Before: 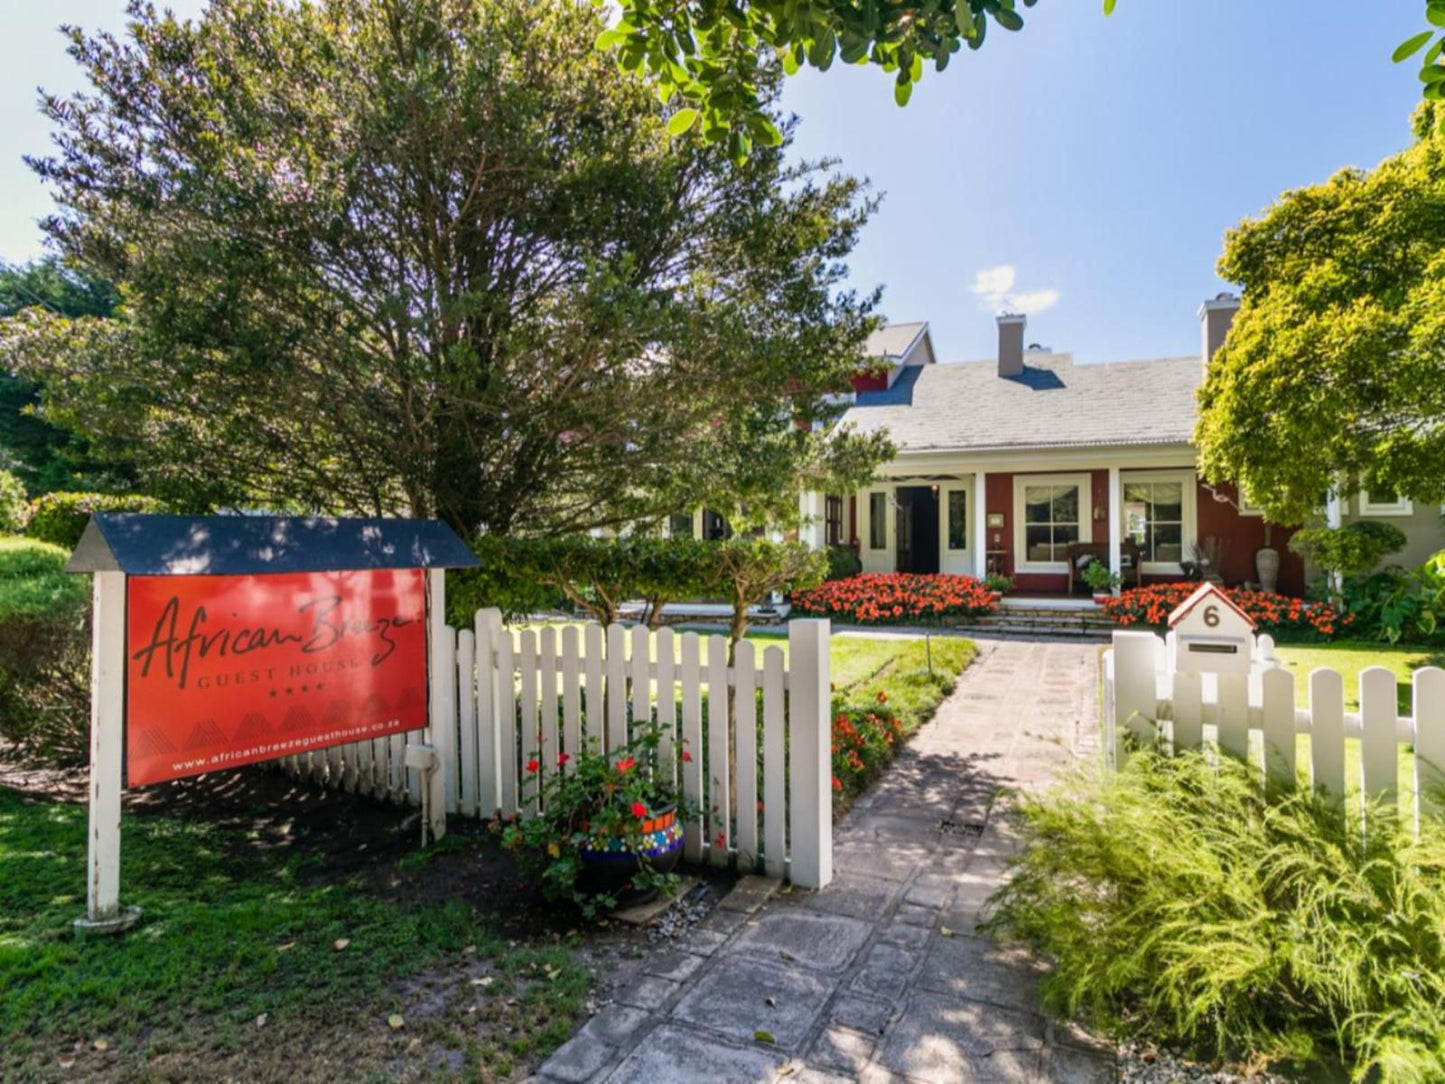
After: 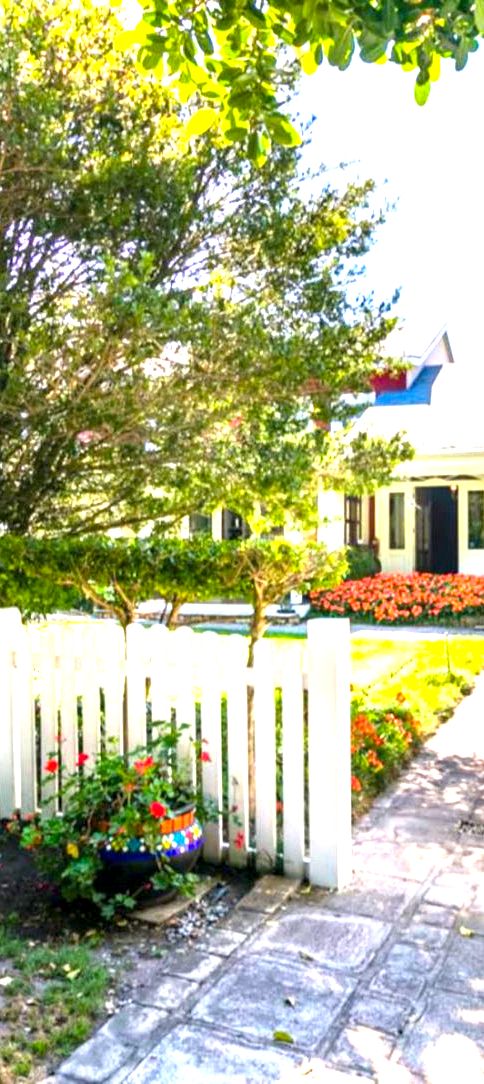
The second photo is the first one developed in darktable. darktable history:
crop: left 33.326%, right 33.145%
exposure: black level correction 0.001, exposure 1.833 EV, compensate highlight preservation false
color balance rgb: power › hue 207.4°, linear chroma grading › global chroma 14.502%, perceptual saturation grading › global saturation 0.386%, global vibrance 20%
